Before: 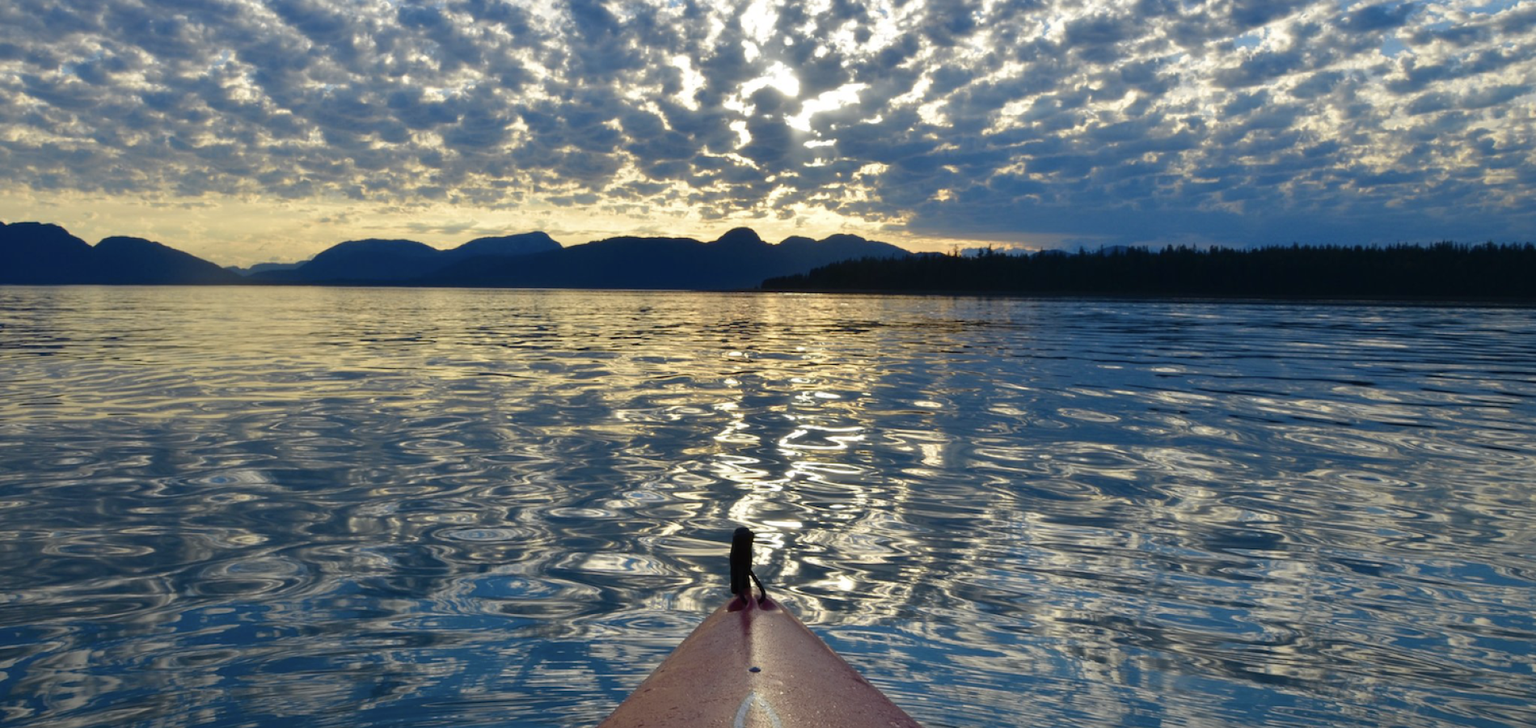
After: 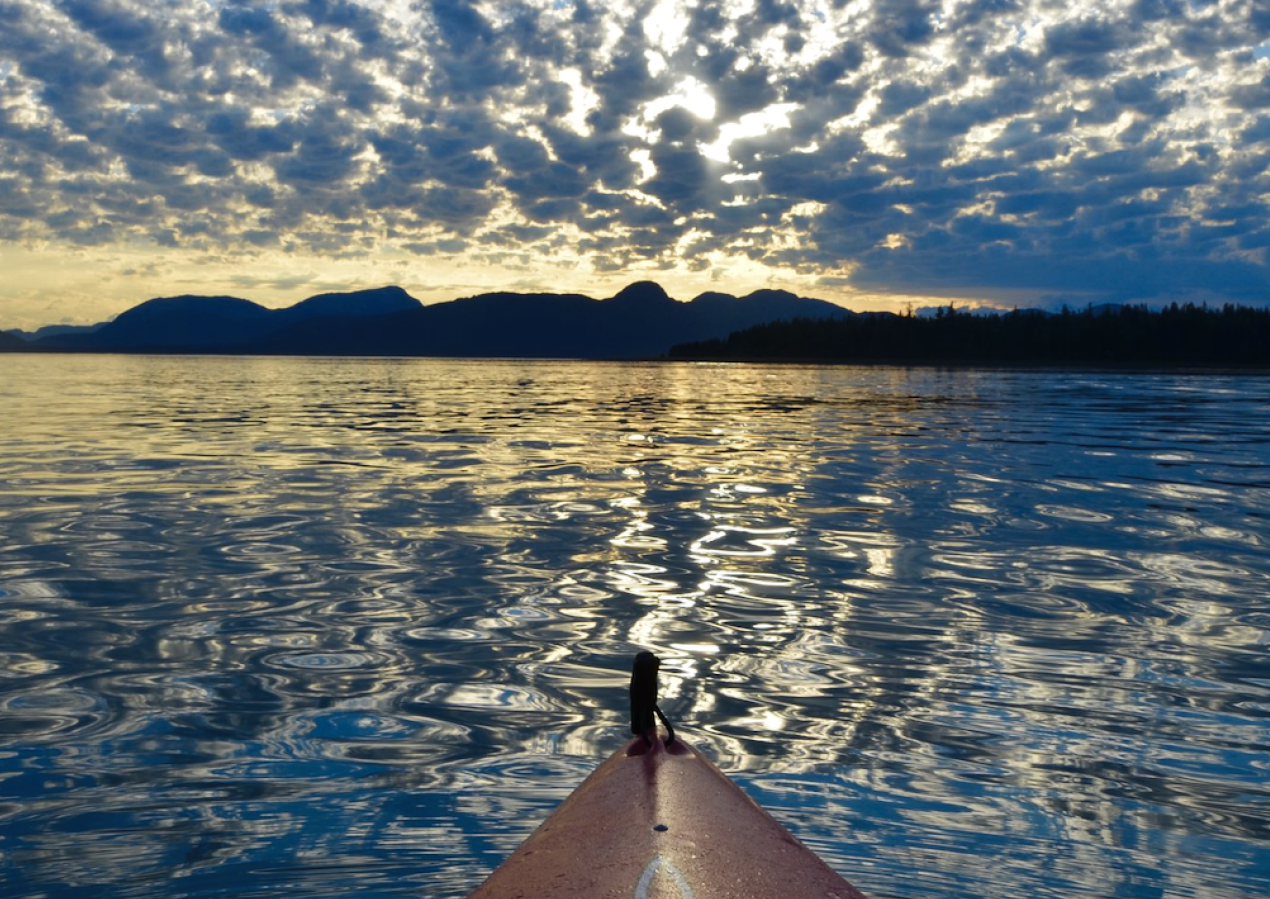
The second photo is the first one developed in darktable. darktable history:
crop and rotate: left 14.44%, right 18.669%
tone equalizer: edges refinement/feathering 500, mask exposure compensation -1.57 EV, preserve details no
tone curve: curves: ch0 [(0, 0) (0.227, 0.17) (0.766, 0.774) (1, 1)]; ch1 [(0, 0) (0.114, 0.127) (0.437, 0.452) (0.498, 0.495) (0.579, 0.602) (1, 1)]; ch2 [(0, 0) (0.233, 0.259) (0.493, 0.492) (0.568, 0.596) (1, 1)], preserve colors none
